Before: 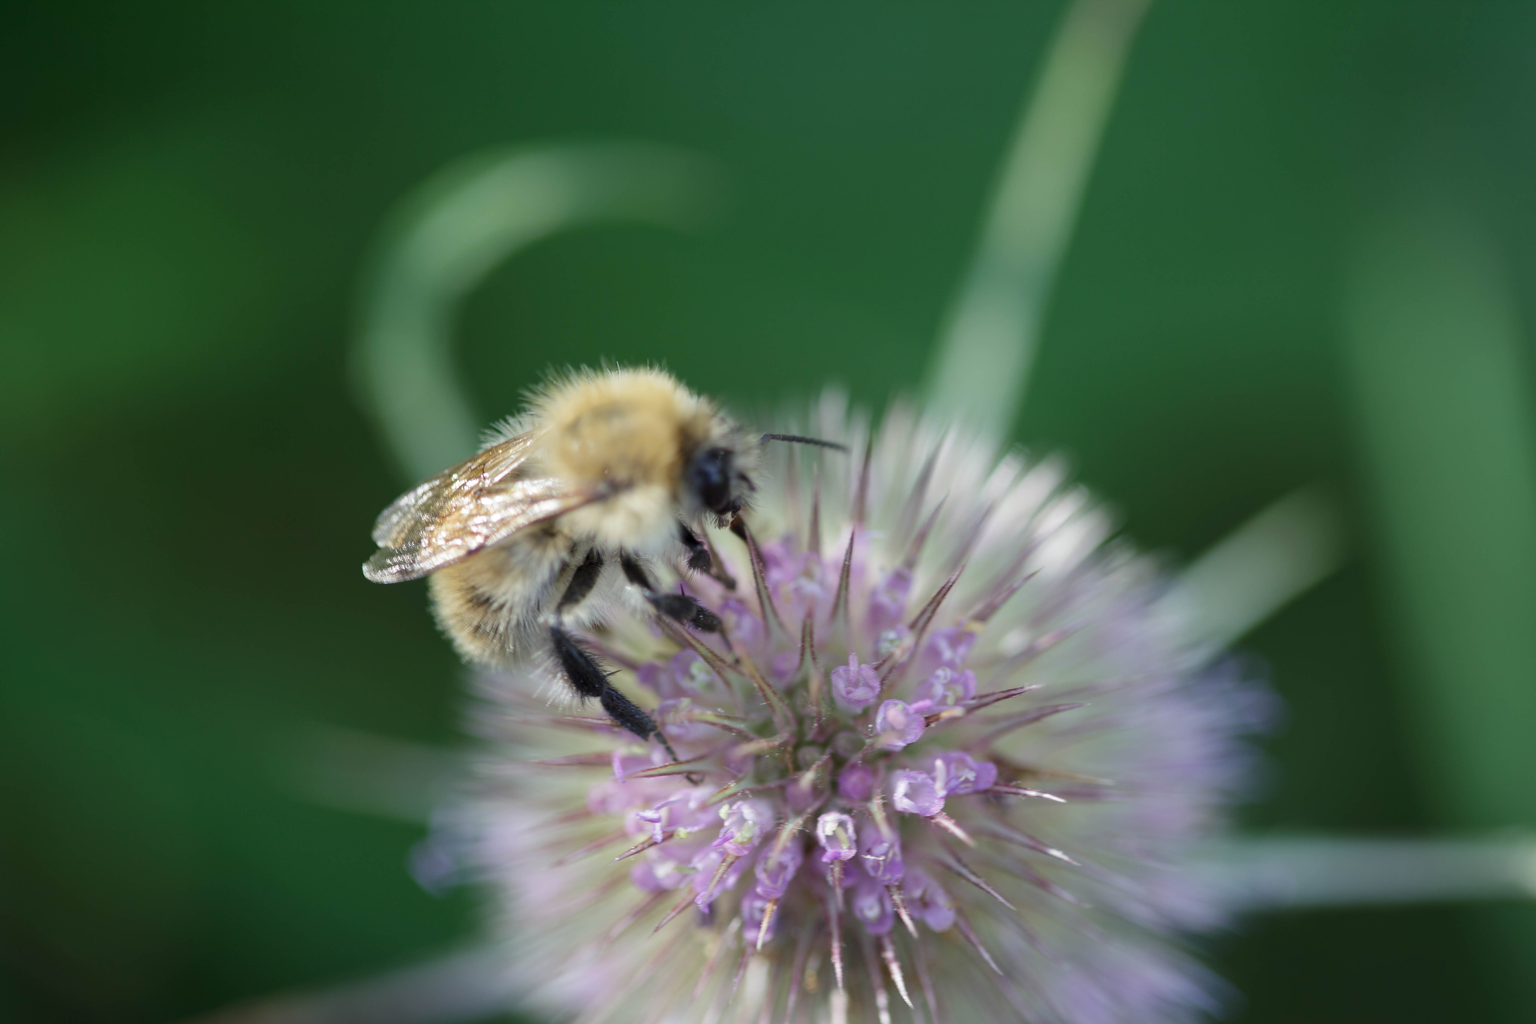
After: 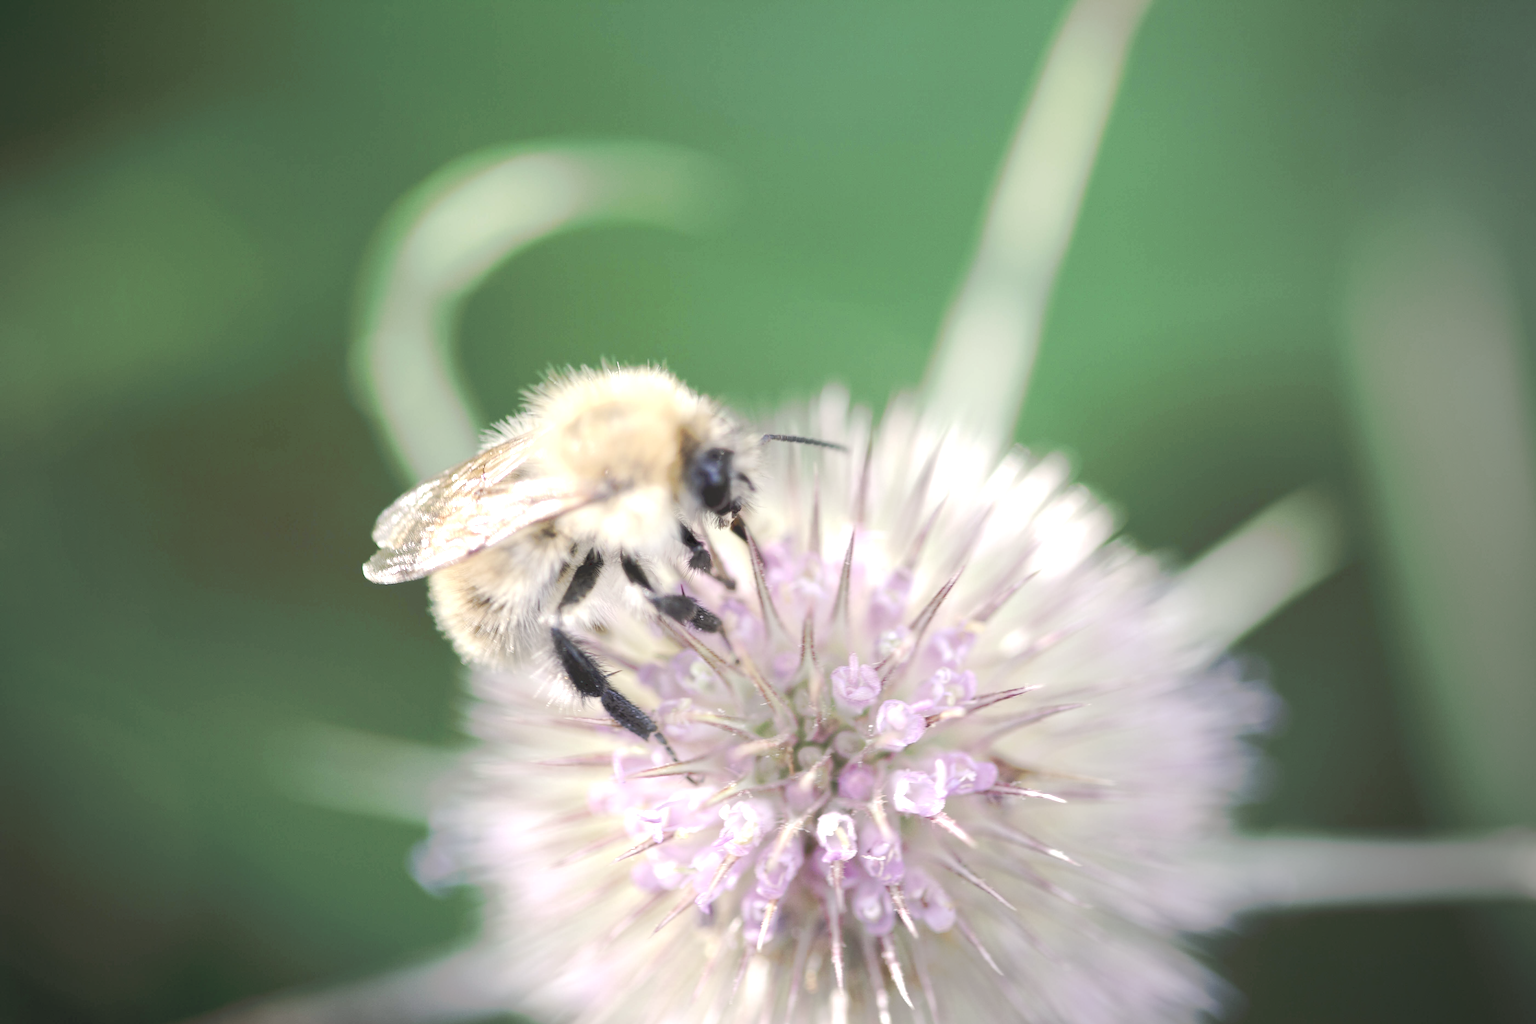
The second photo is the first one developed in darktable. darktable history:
vignetting: fall-off start 72.14%, fall-off radius 108.07%, brightness -0.713, saturation -0.488, center (-0.054, -0.359), width/height ratio 0.729
color correction: highlights a* 5.59, highlights b* 5.24, saturation 0.68
tone curve: curves: ch0 [(0, 0) (0.003, 0.055) (0.011, 0.111) (0.025, 0.126) (0.044, 0.169) (0.069, 0.215) (0.1, 0.199) (0.136, 0.207) (0.177, 0.259) (0.224, 0.327) (0.277, 0.361) (0.335, 0.431) (0.399, 0.501) (0.468, 0.589) (0.543, 0.683) (0.623, 0.73) (0.709, 0.796) (0.801, 0.863) (0.898, 0.921) (1, 1)], preserve colors none
exposure: black level correction 0, exposure 1.1 EV, compensate exposure bias true, compensate highlight preservation false
